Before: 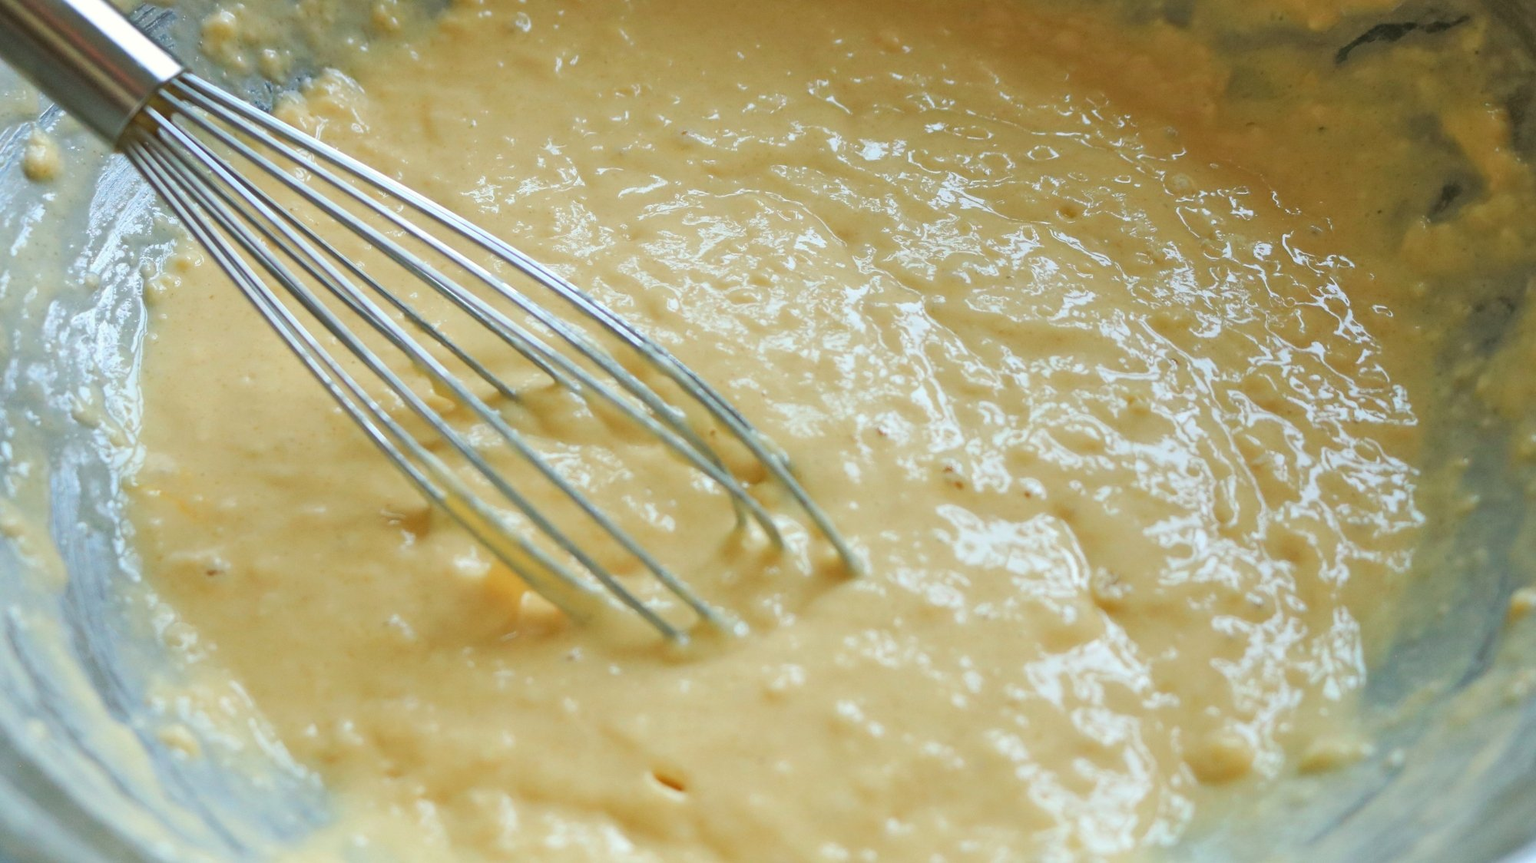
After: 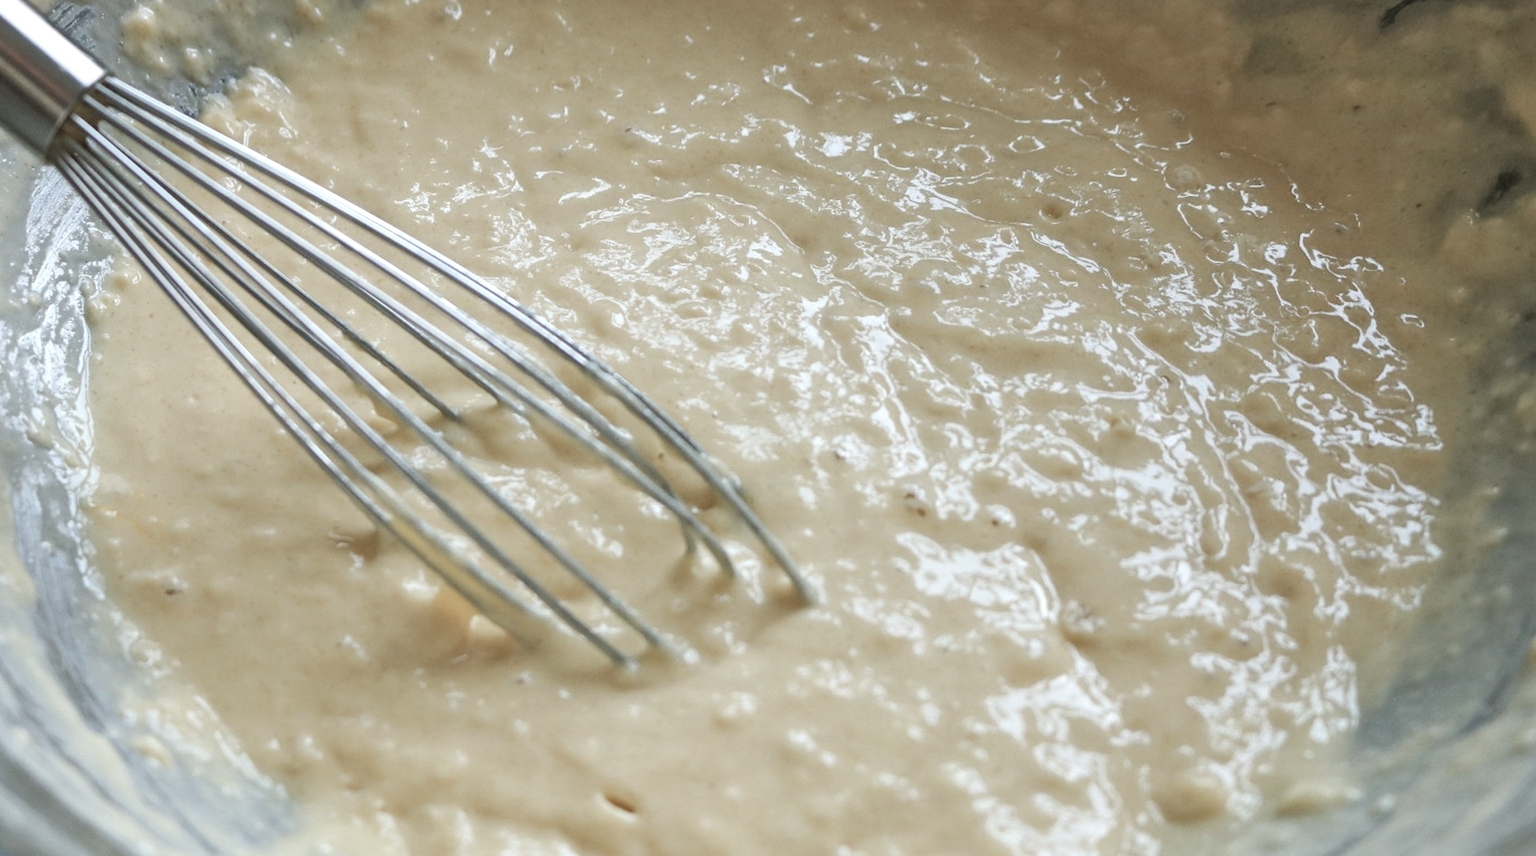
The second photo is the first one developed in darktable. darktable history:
color correction: saturation 0.5
rotate and perspective: rotation 0.062°, lens shift (vertical) 0.115, lens shift (horizontal) -0.133, crop left 0.047, crop right 0.94, crop top 0.061, crop bottom 0.94
local contrast: on, module defaults
white balance: red 1.004, blue 1.024
